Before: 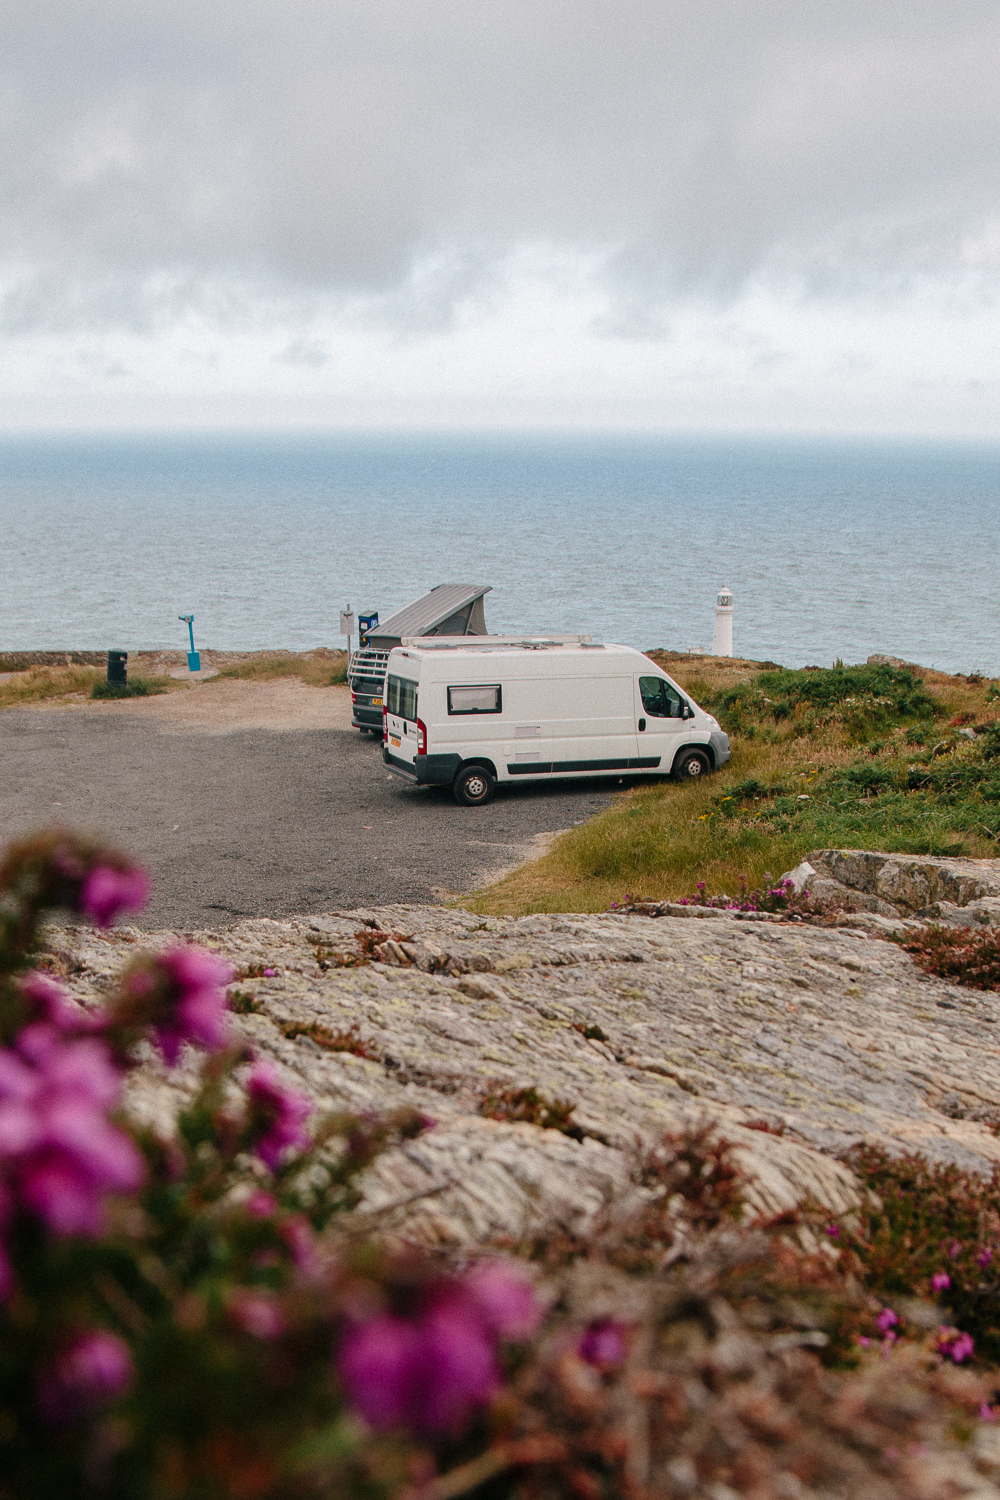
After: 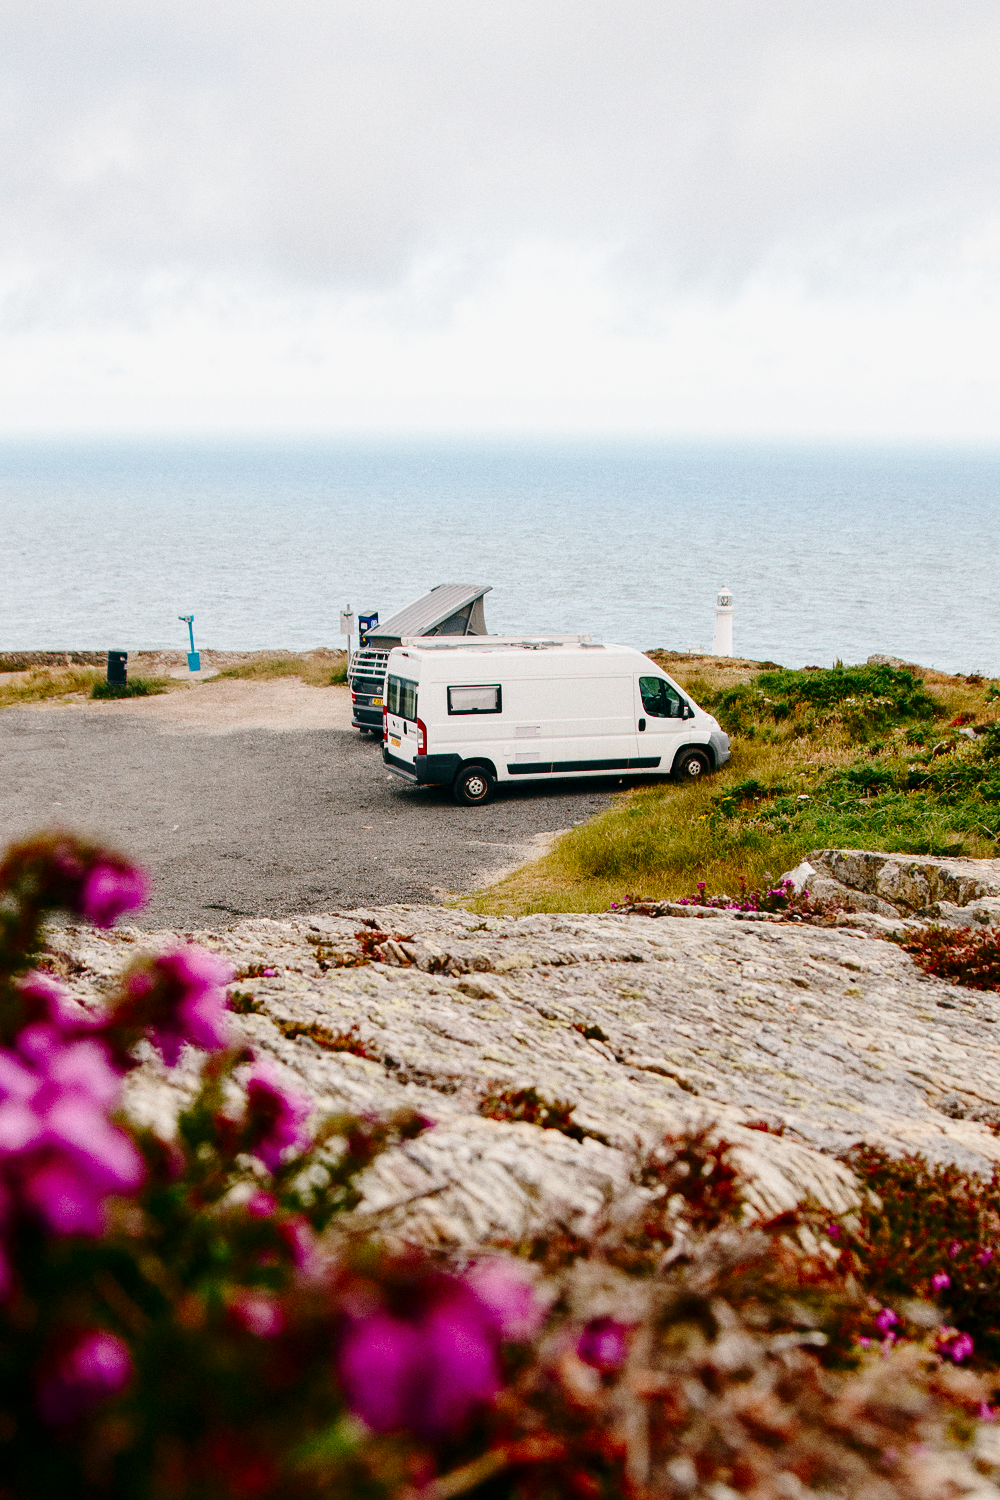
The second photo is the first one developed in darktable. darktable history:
contrast brightness saturation: contrast 0.126, brightness -0.236, saturation 0.141
base curve: curves: ch0 [(0, 0) (0.025, 0.046) (0.112, 0.277) (0.467, 0.74) (0.814, 0.929) (1, 0.942)], preserve colors none
